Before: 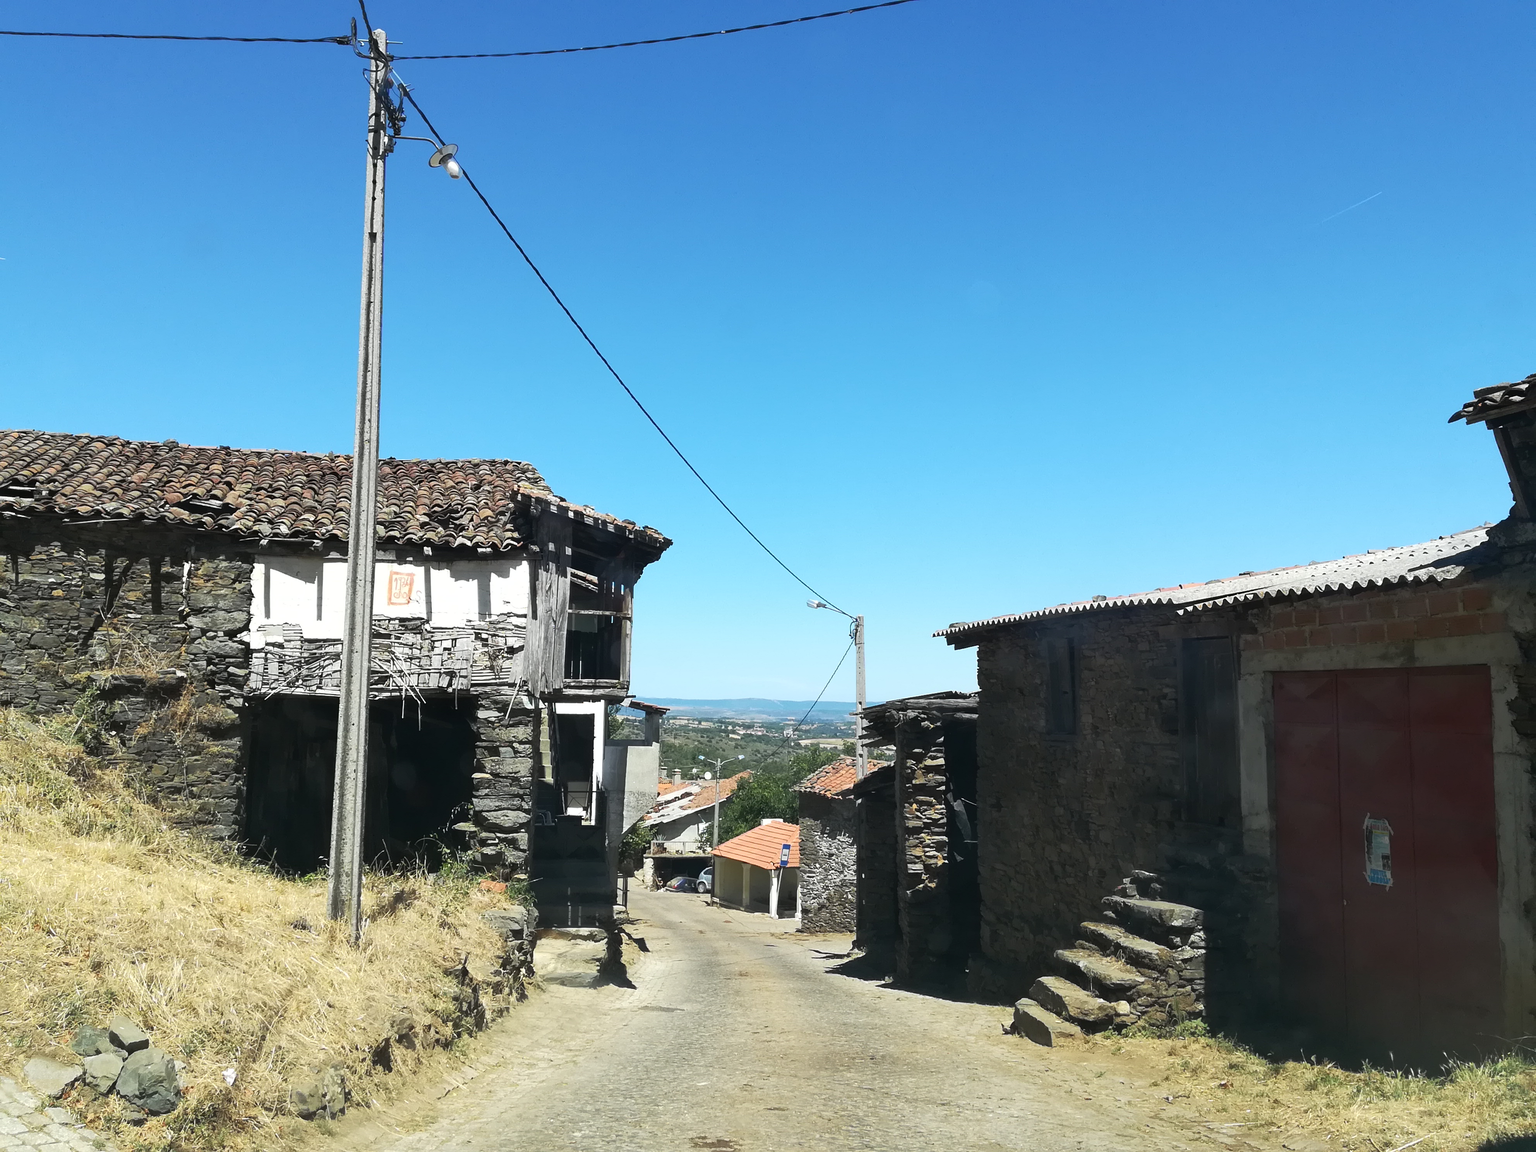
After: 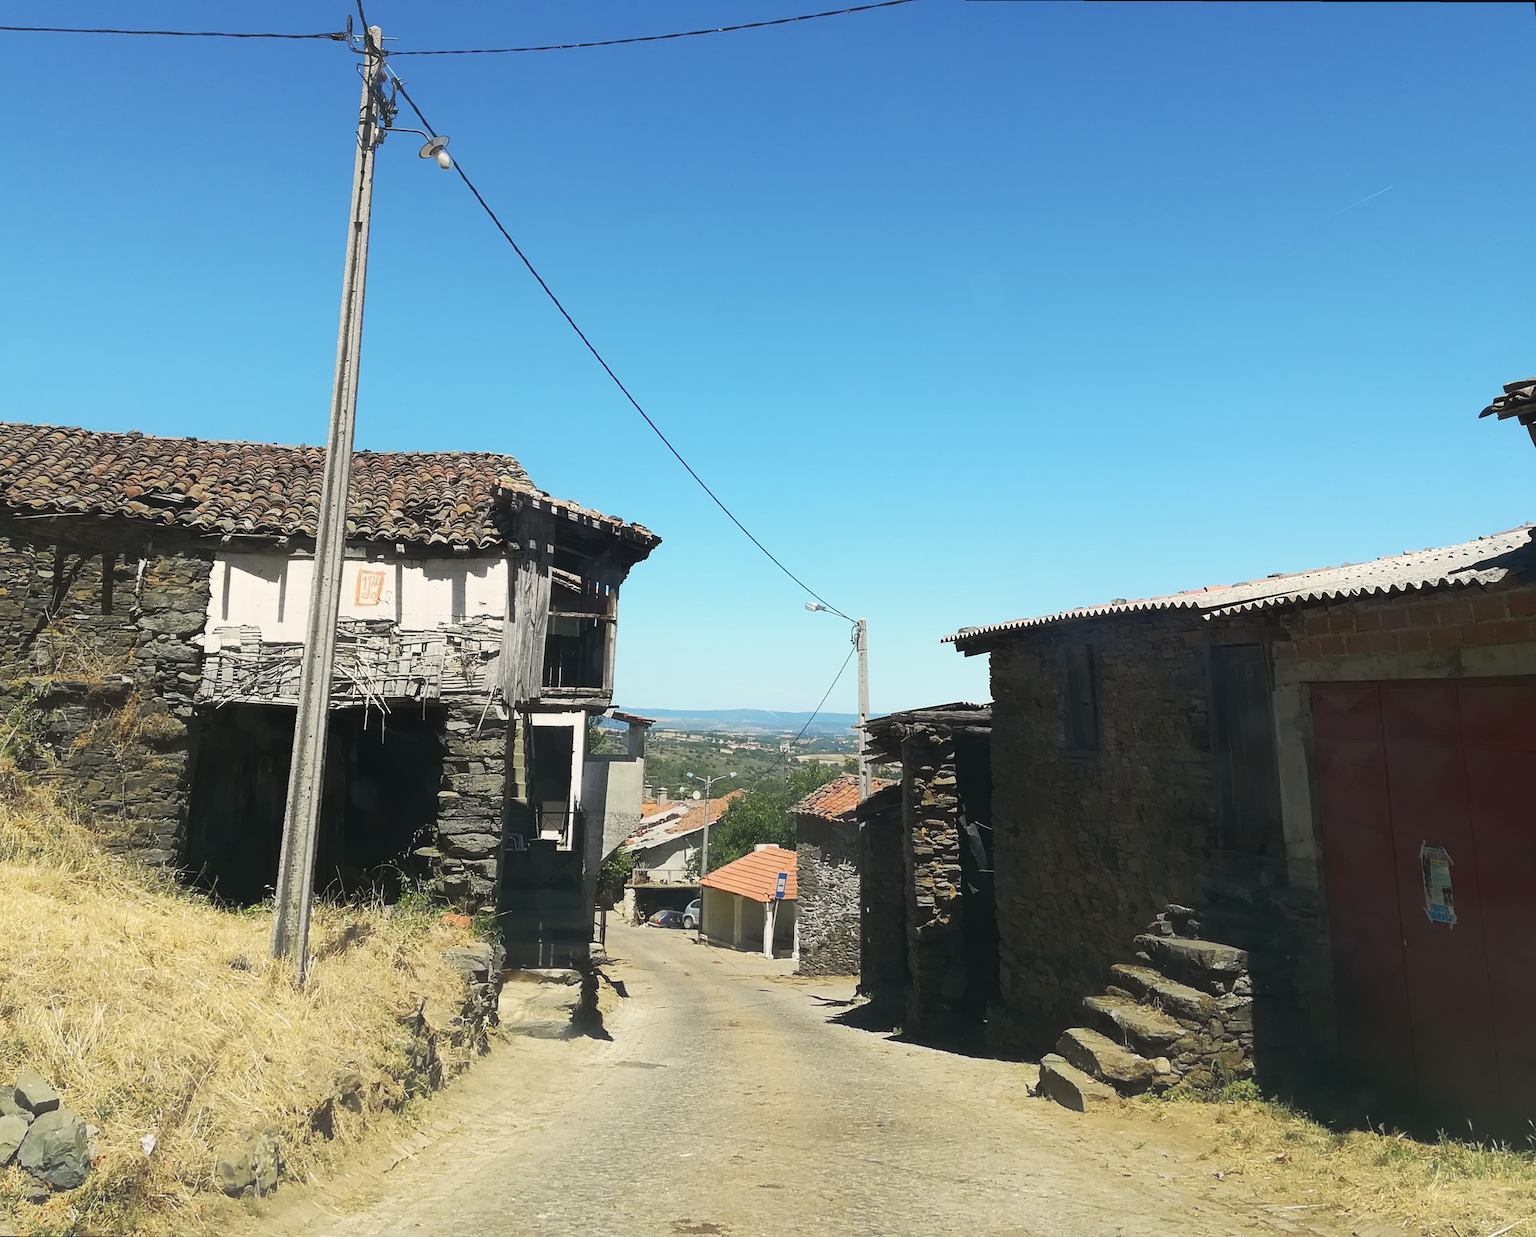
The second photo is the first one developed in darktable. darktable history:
rotate and perspective: rotation 0.215°, lens shift (vertical) -0.139, crop left 0.069, crop right 0.939, crop top 0.002, crop bottom 0.996
contrast equalizer: y [[0.439, 0.44, 0.442, 0.457, 0.493, 0.498], [0.5 ×6], [0.5 ×6], [0 ×6], [0 ×6]]
color calibration: x 0.334, y 0.349, temperature 5426 K
